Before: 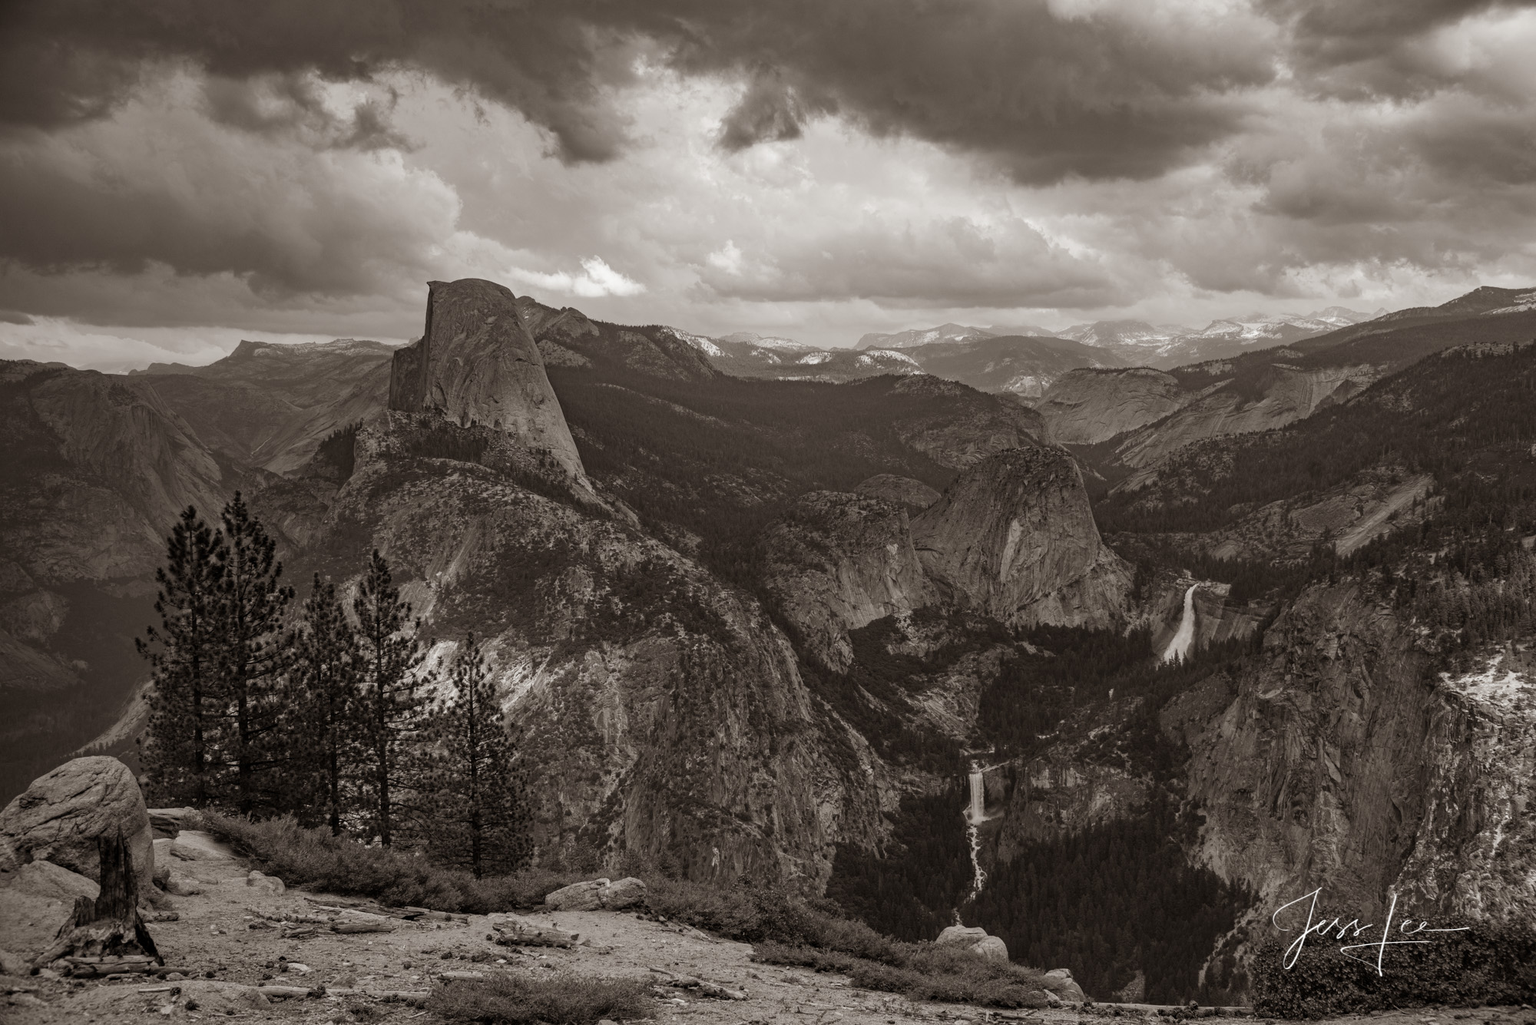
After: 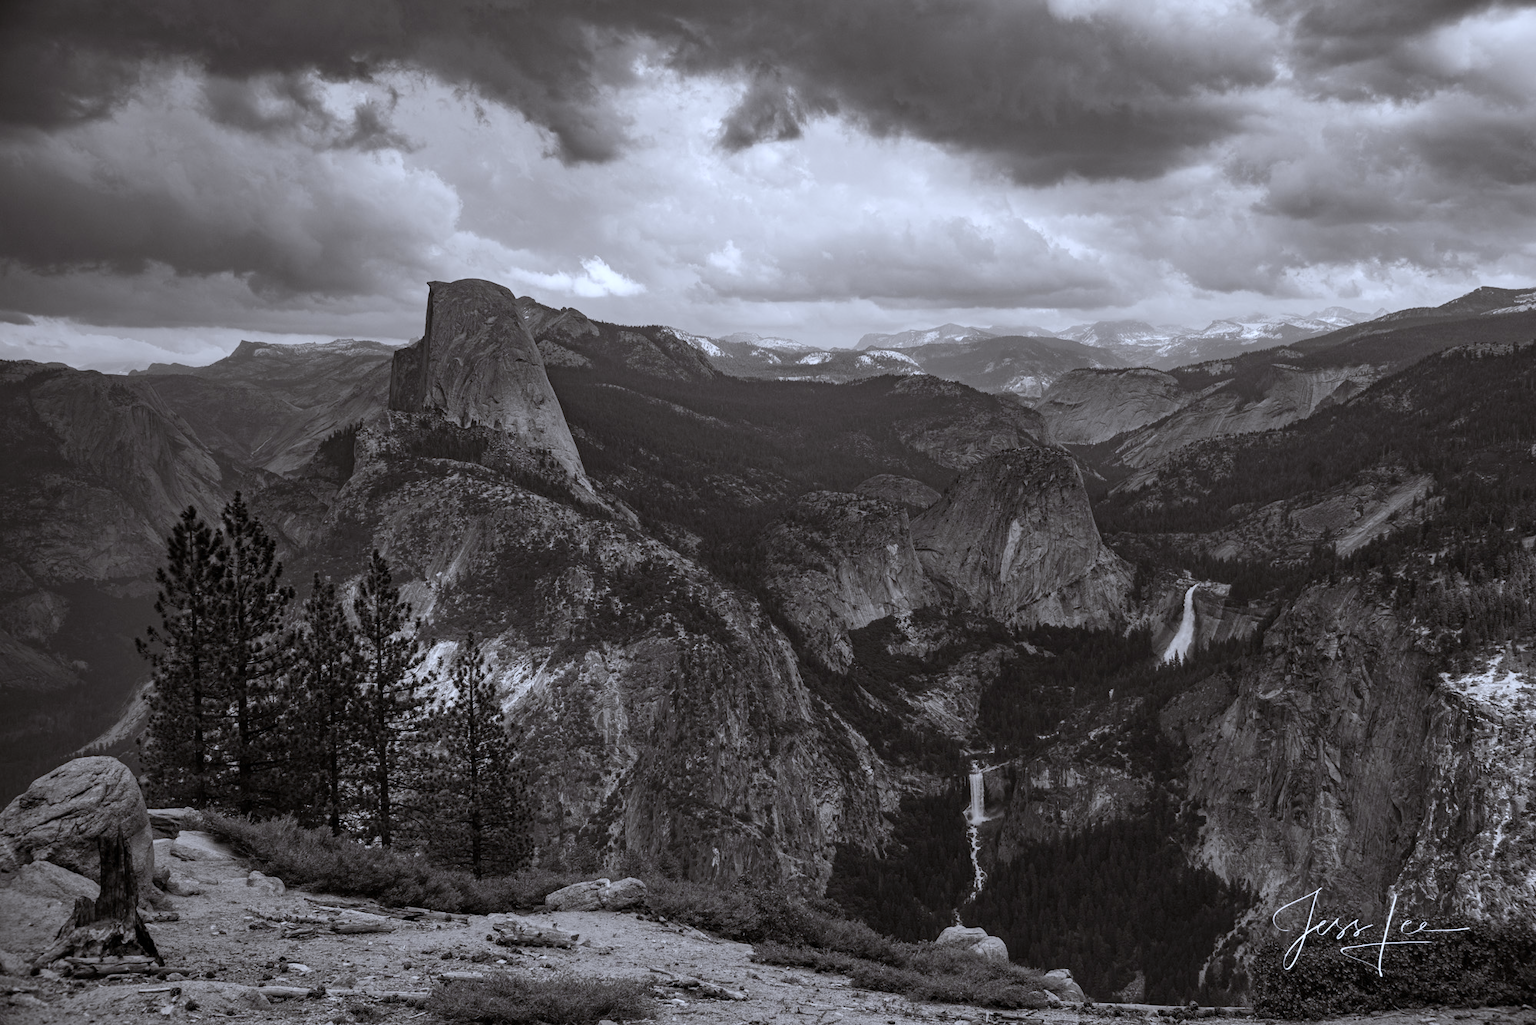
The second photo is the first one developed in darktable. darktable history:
contrast brightness saturation: contrast 0.11, saturation -0.17
white balance: red 0.948, green 1.02, blue 1.176
